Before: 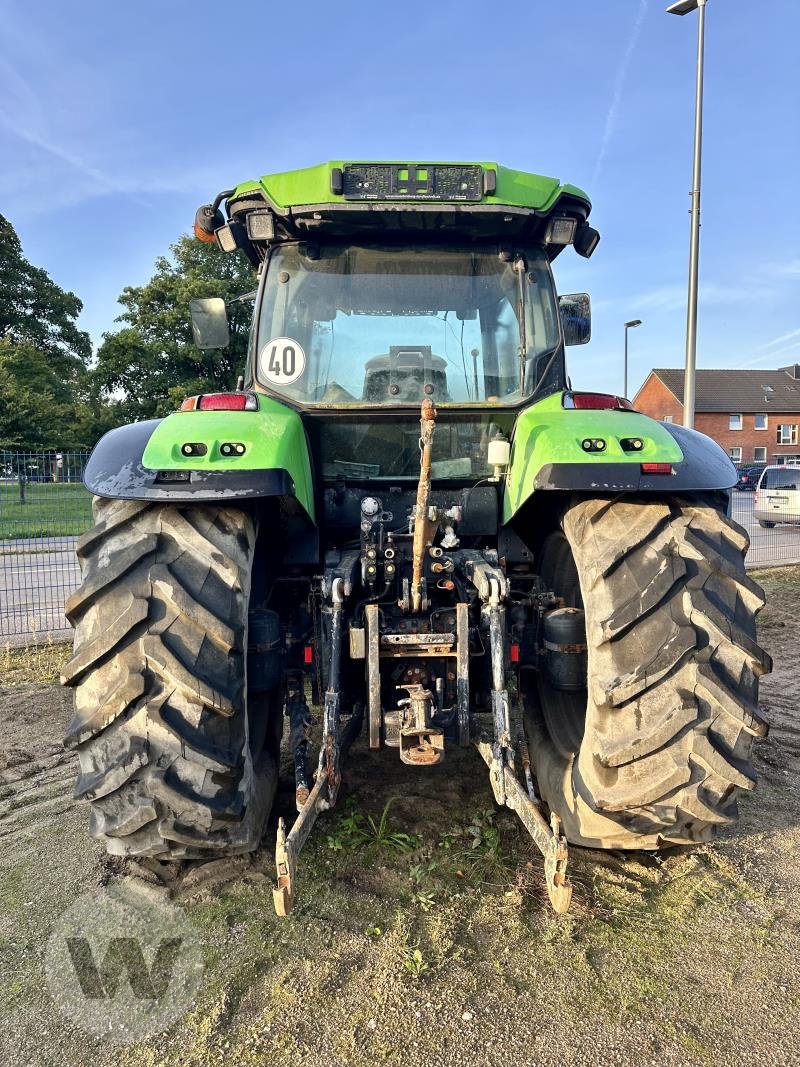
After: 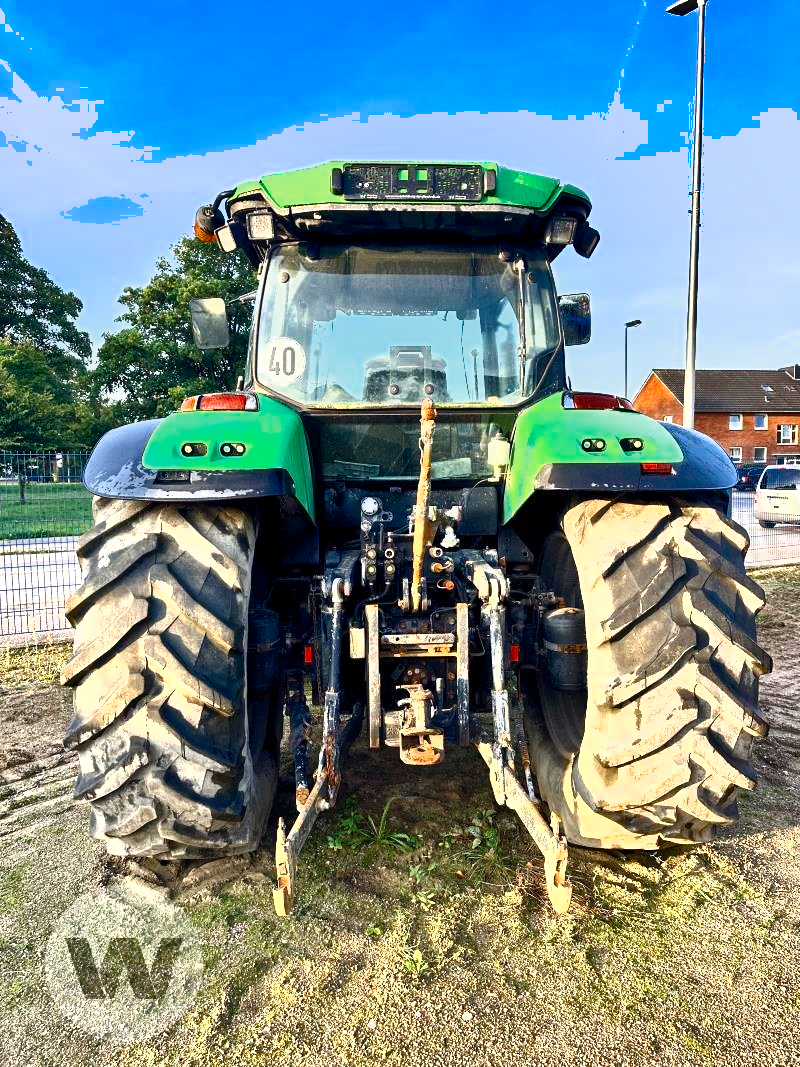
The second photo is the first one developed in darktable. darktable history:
color zones: curves: ch0 [(0, 0.5) (0.125, 0.4) (0.25, 0.5) (0.375, 0.4) (0.5, 0.4) (0.625, 0.35) (0.75, 0.35) (0.875, 0.5)]; ch1 [(0, 0.35) (0.125, 0.45) (0.25, 0.35) (0.375, 0.35) (0.5, 0.35) (0.625, 0.35) (0.75, 0.45) (0.875, 0.35)]; ch2 [(0, 0.6) (0.125, 0.5) (0.25, 0.5) (0.375, 0.6) (0.5, 0.6) (0.625, 0.5) (0.75, 0.5) (0.875, 0.5)]
exposure: black level correction 0, exposure 0.699 EV, compensate exposure bias true, compensate highlight preservation false
shadows and highlights: shadows 30.71, highlights -62.91, soften with gaussian
color balance rgb: perceptual saturation grading › global saturation 44.841%, perceptual saturation grading › highlights -48.982%, perceptual saturation grading › shadows 29.695%, perceptual brilliance grading › global brilliance 15.488%, perceptual brilliance grading › shadows -35.402%, global vibrance 50.222%
